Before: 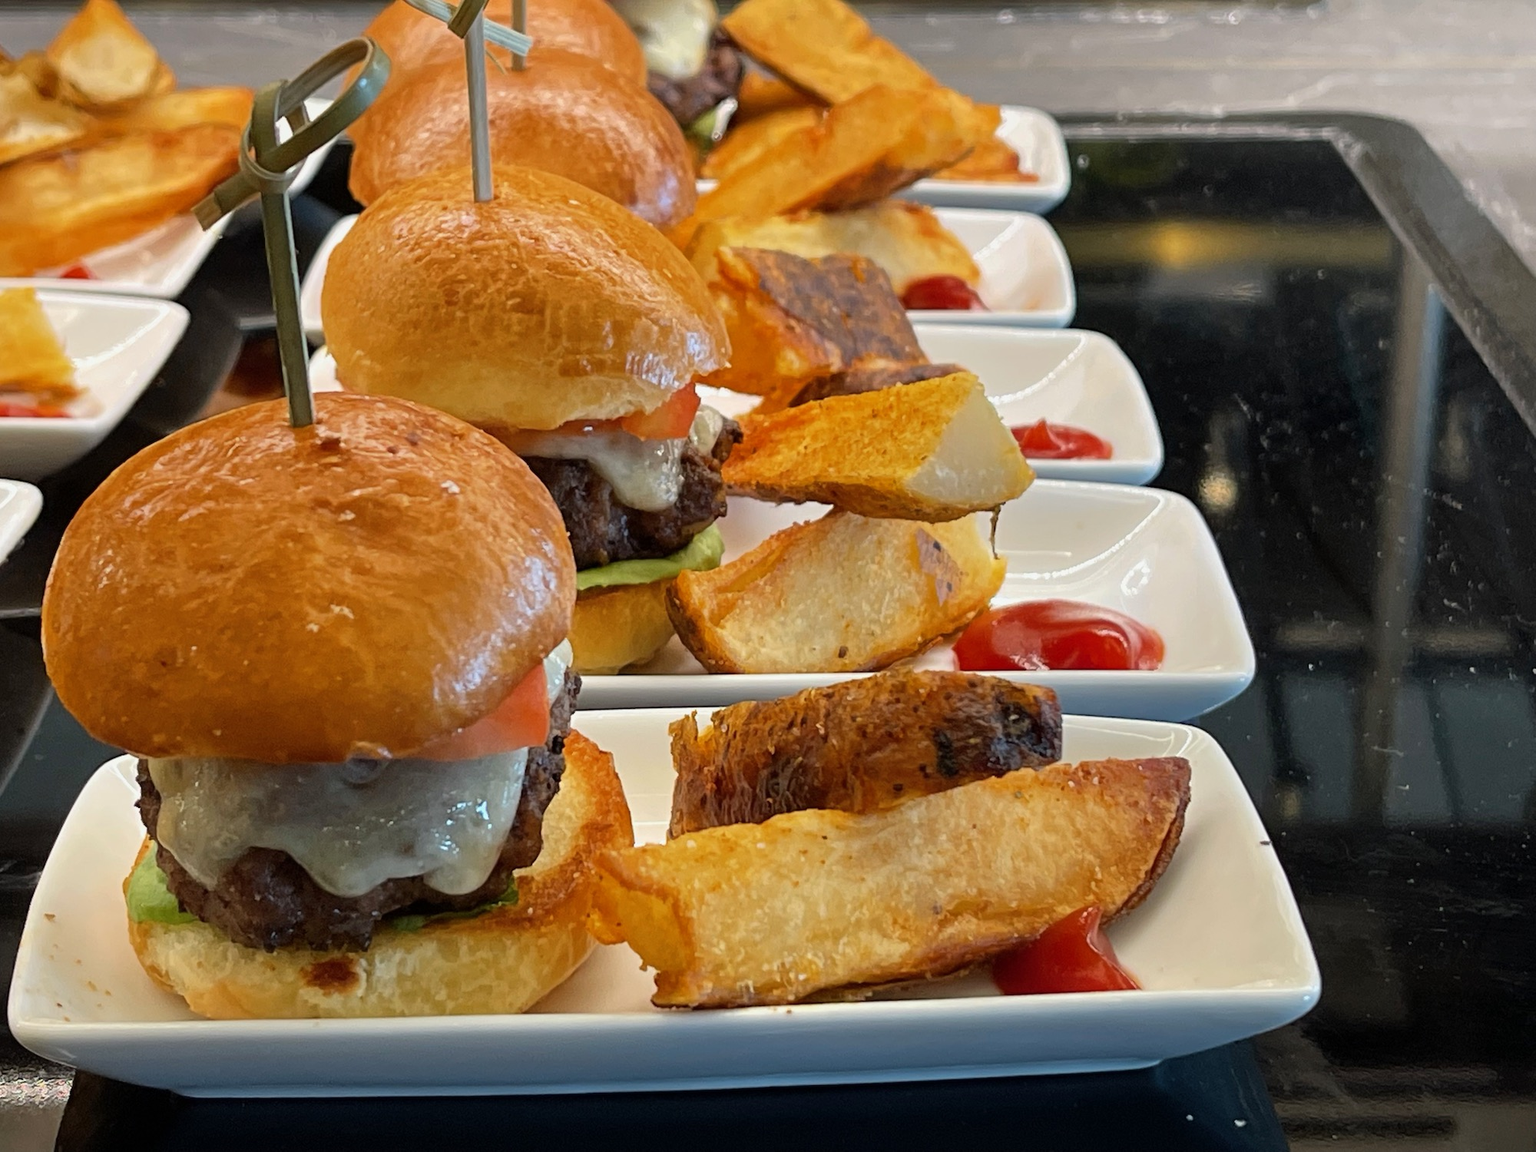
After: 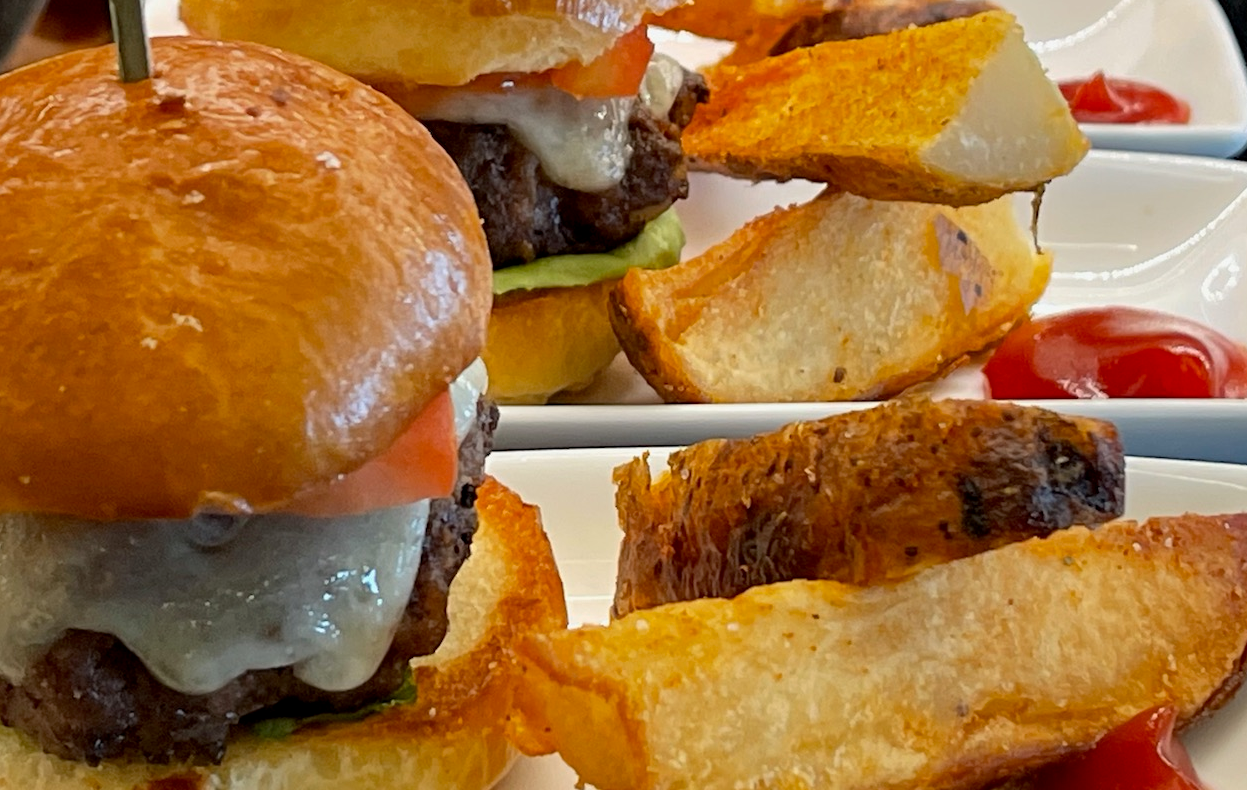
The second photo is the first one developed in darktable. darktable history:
crop: left 12.92%, top 31.646%, right 24.719%, bottom 15.664%
